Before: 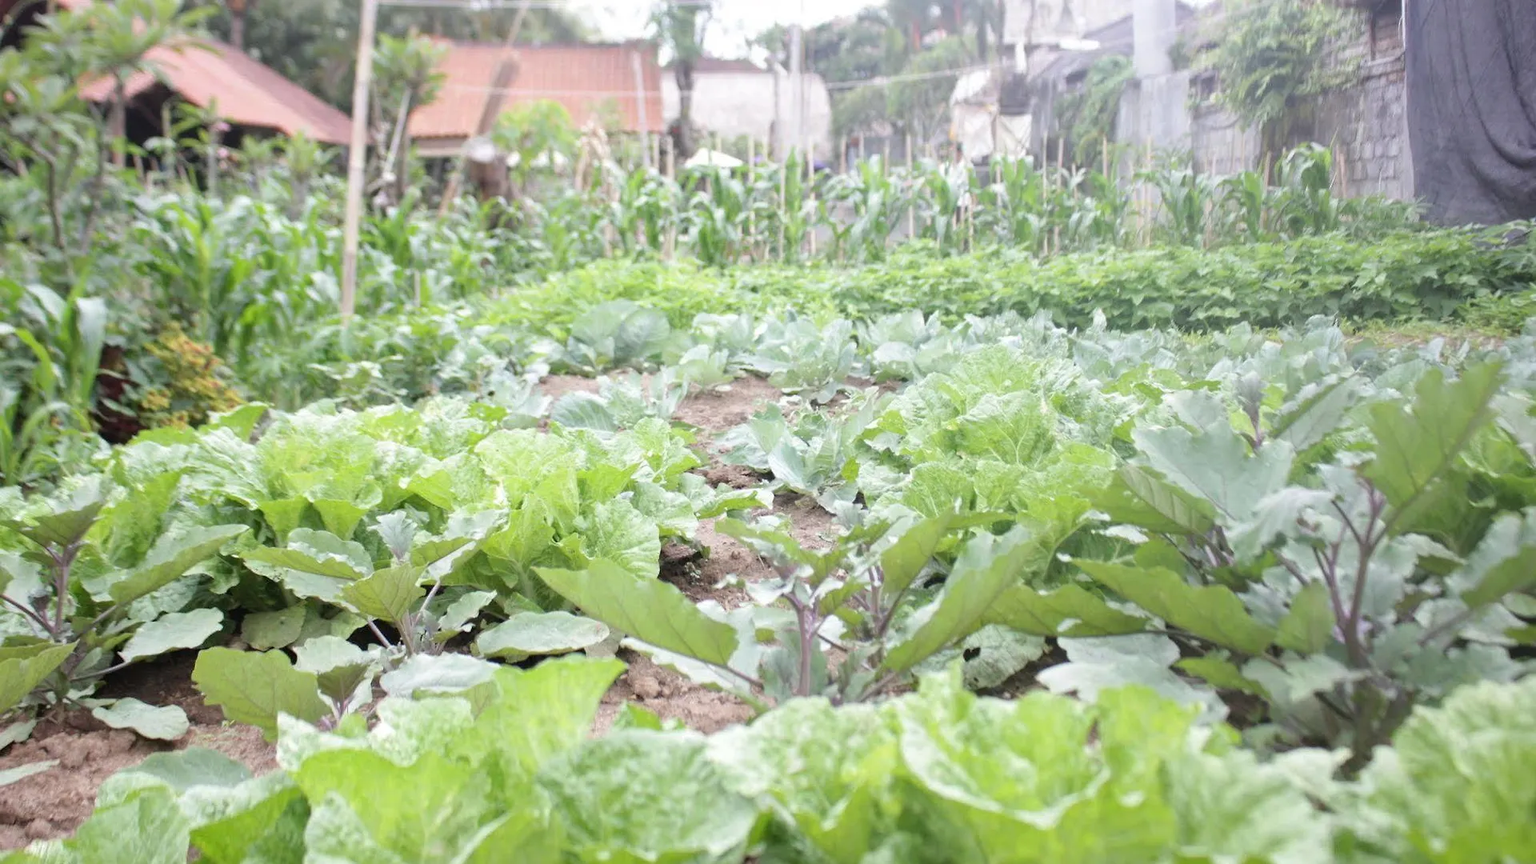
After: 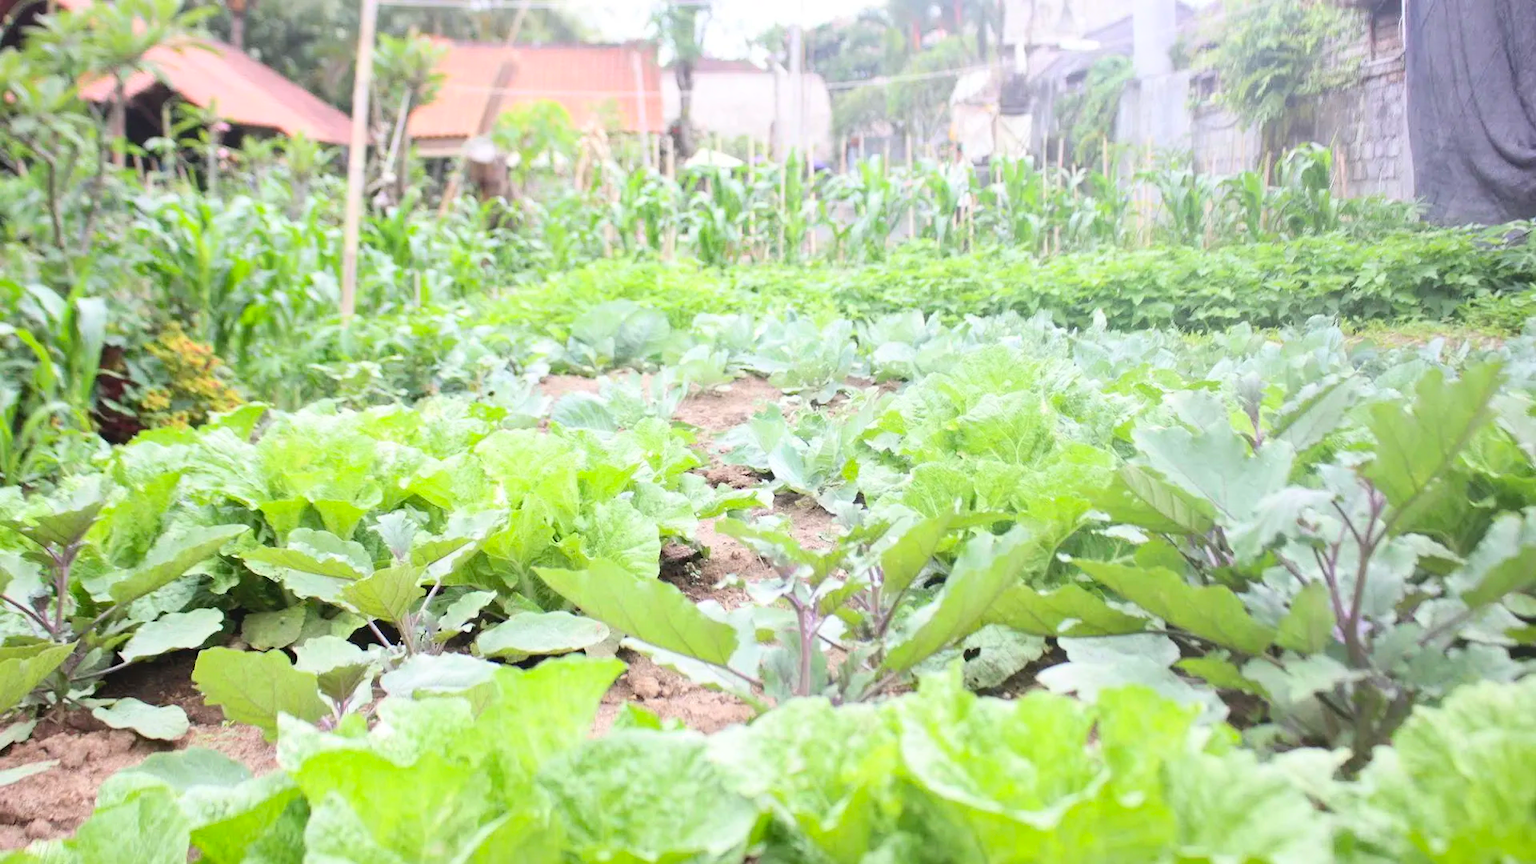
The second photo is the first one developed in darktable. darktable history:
contrast brightness saturation: contrast 0.201, brightness 0.204, saturation 0.813
color correction: highlights b* -0.026, saturation 0.771
